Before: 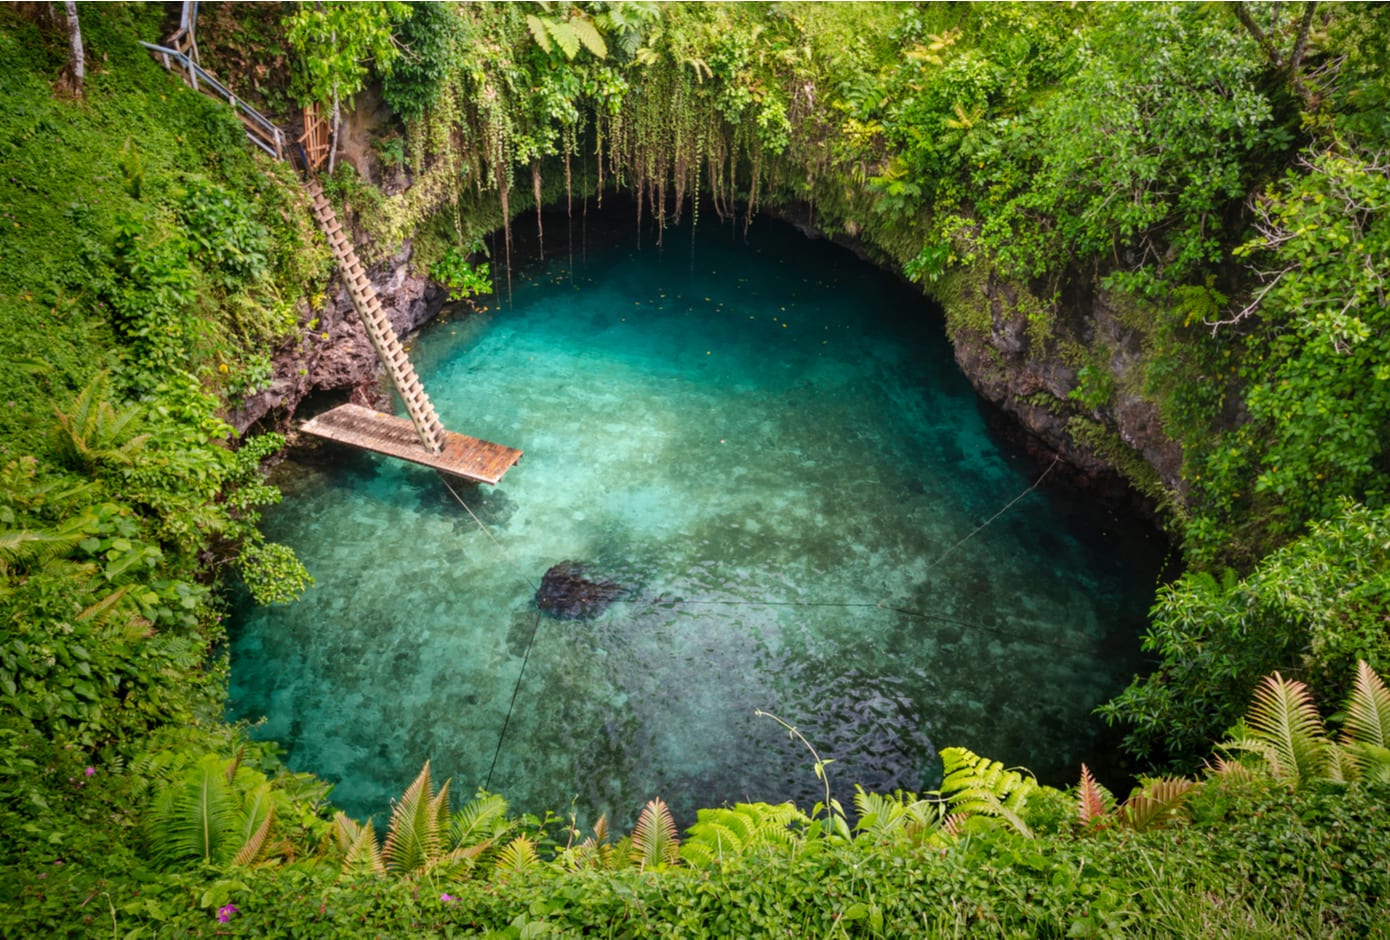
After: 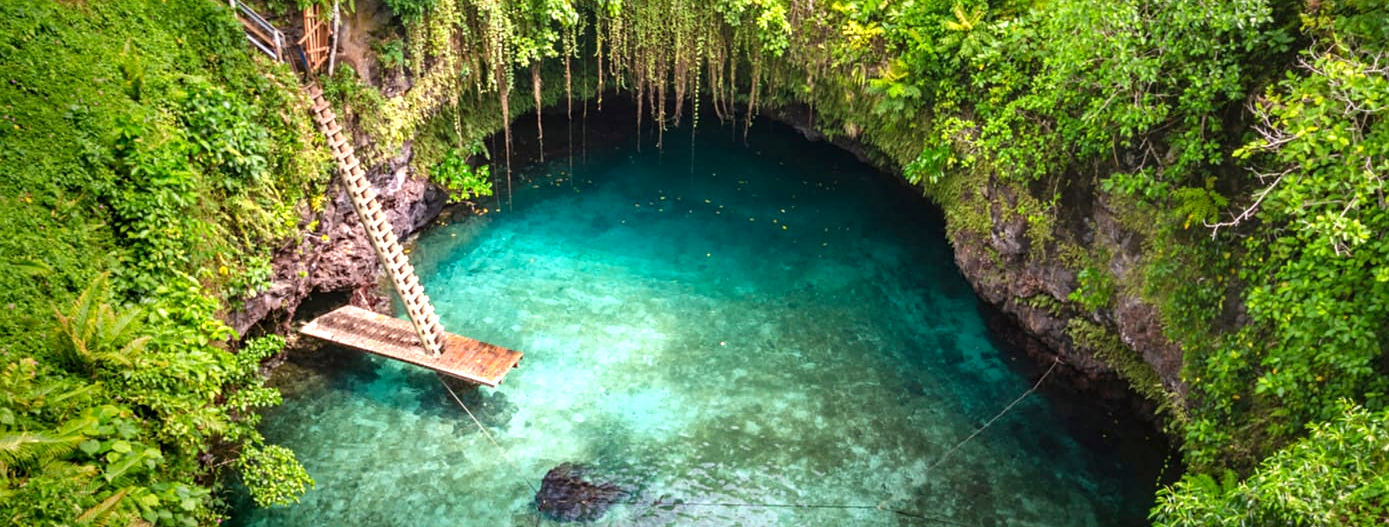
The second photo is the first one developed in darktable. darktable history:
exposure: exposure 0.7 EV, compensate highlight preservation false
haze removal: compatibility mode true, adaptive false
sharpen: amount 0.2
crop and rotate: top 10.605%, bottom 33.274%
